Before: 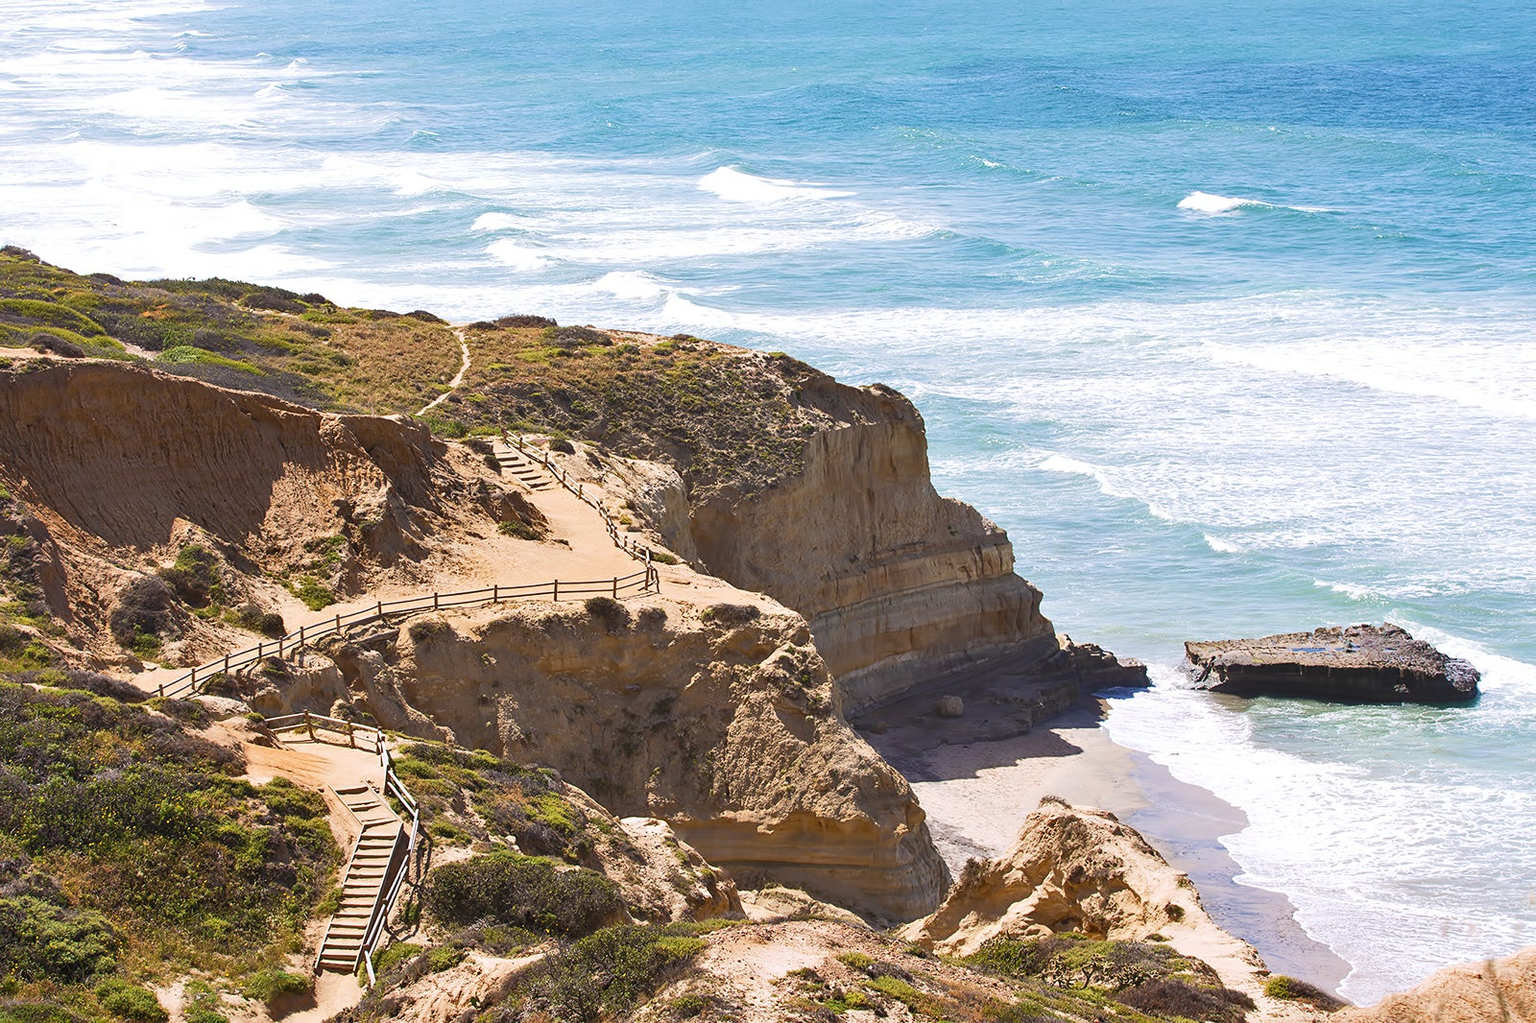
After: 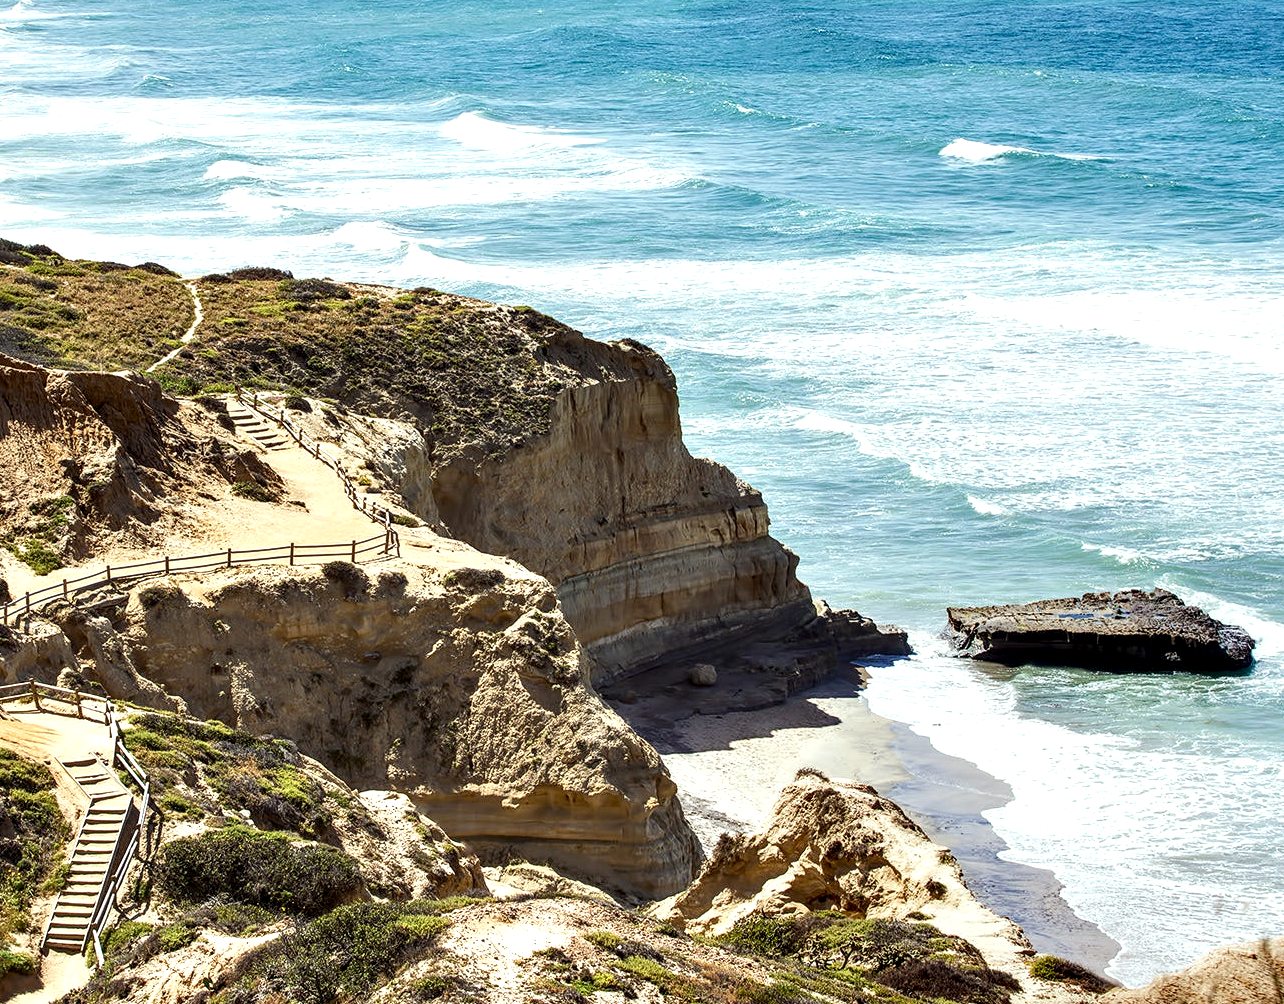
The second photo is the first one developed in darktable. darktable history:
local contrast: highlights 80%, shadows 57%, detail 175%, midtone range 0.602
color balance rgb: on, module defaults
crop and rotate: left 17.959%, top 5.771%, right 1.742%
color correction: highlights a* -8, highlights b* 3.1
